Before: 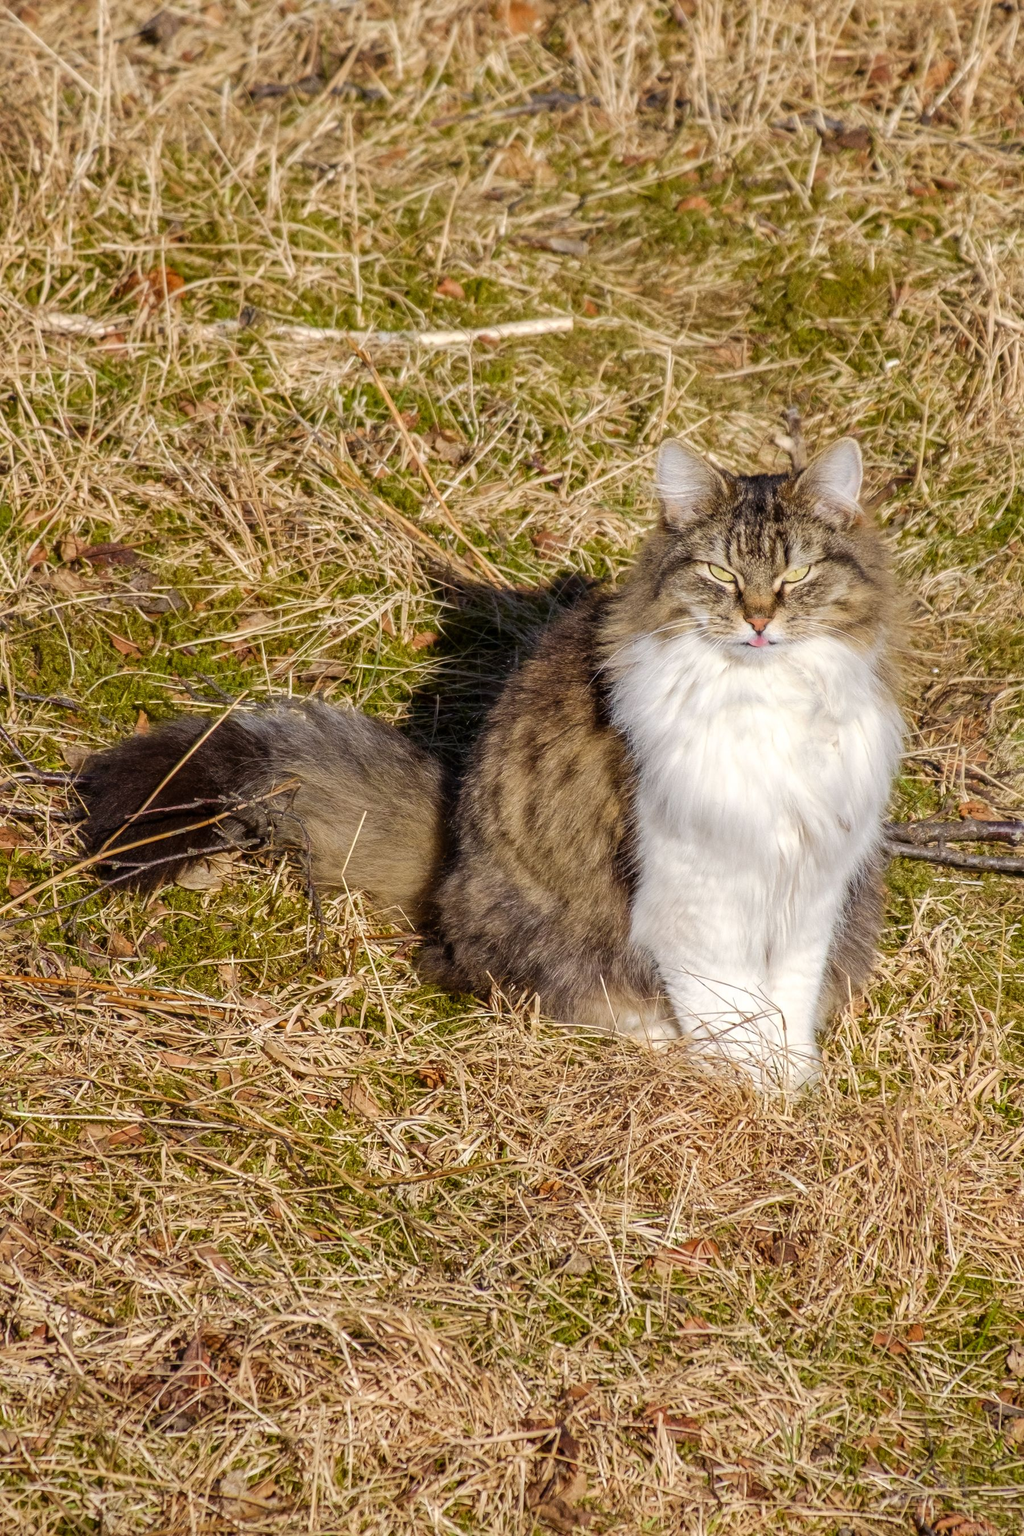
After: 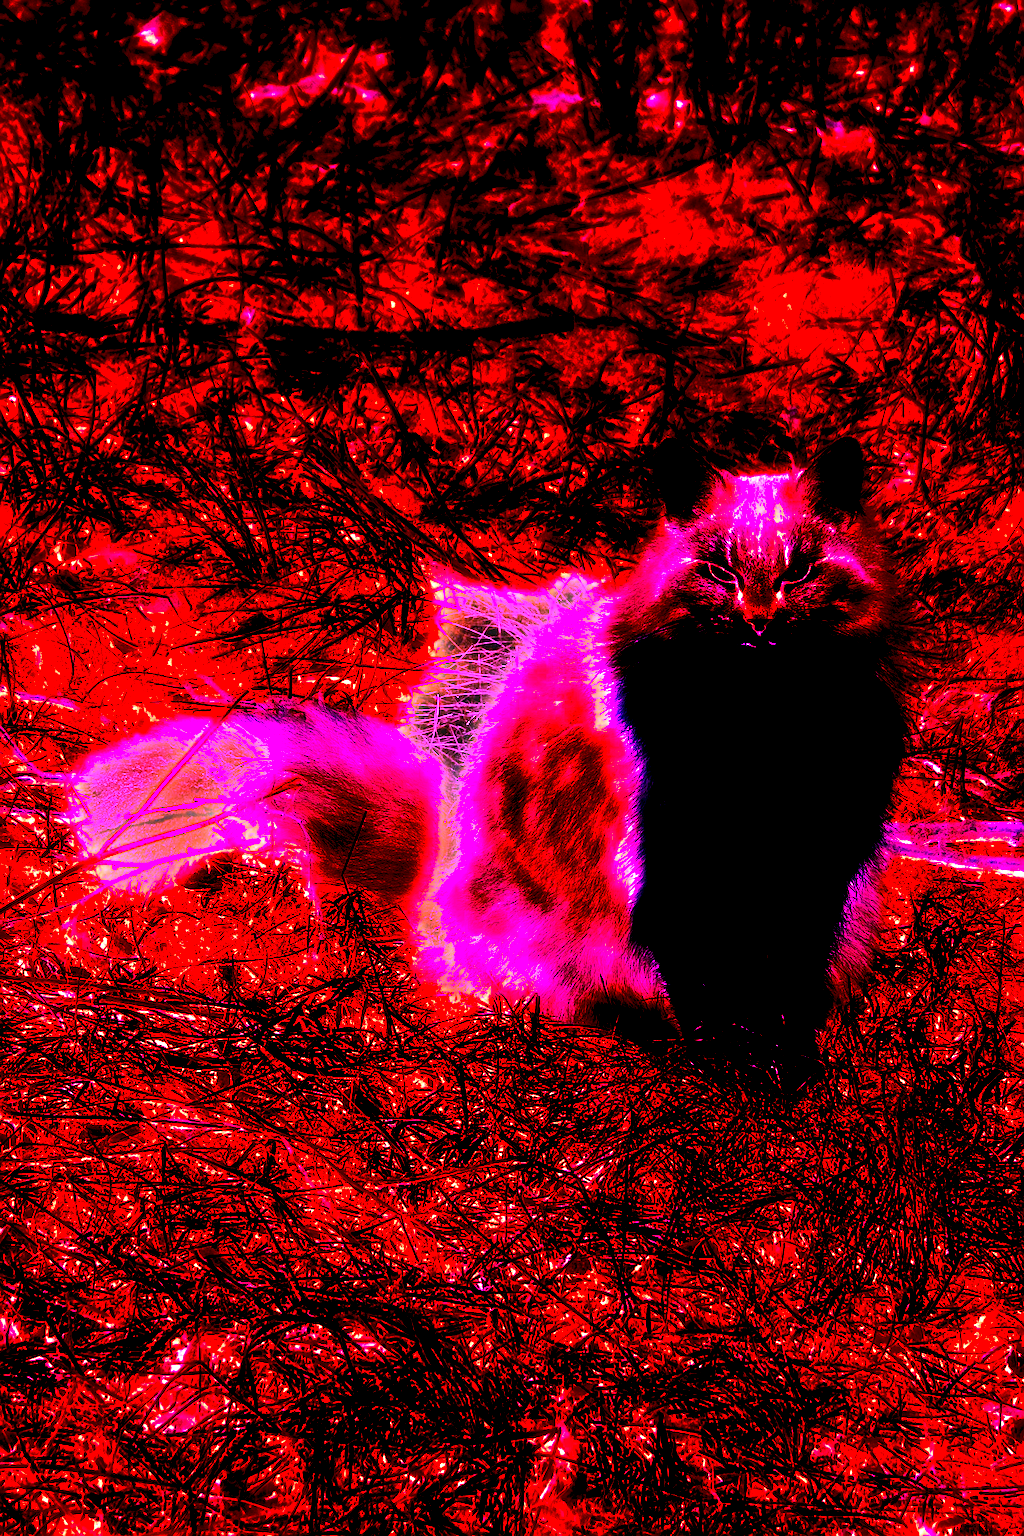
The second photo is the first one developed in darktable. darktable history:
bloom: size 3%, threshold 100%, strength 0%
white balance: red 8, blue 8
sharpen: on, module defaults
